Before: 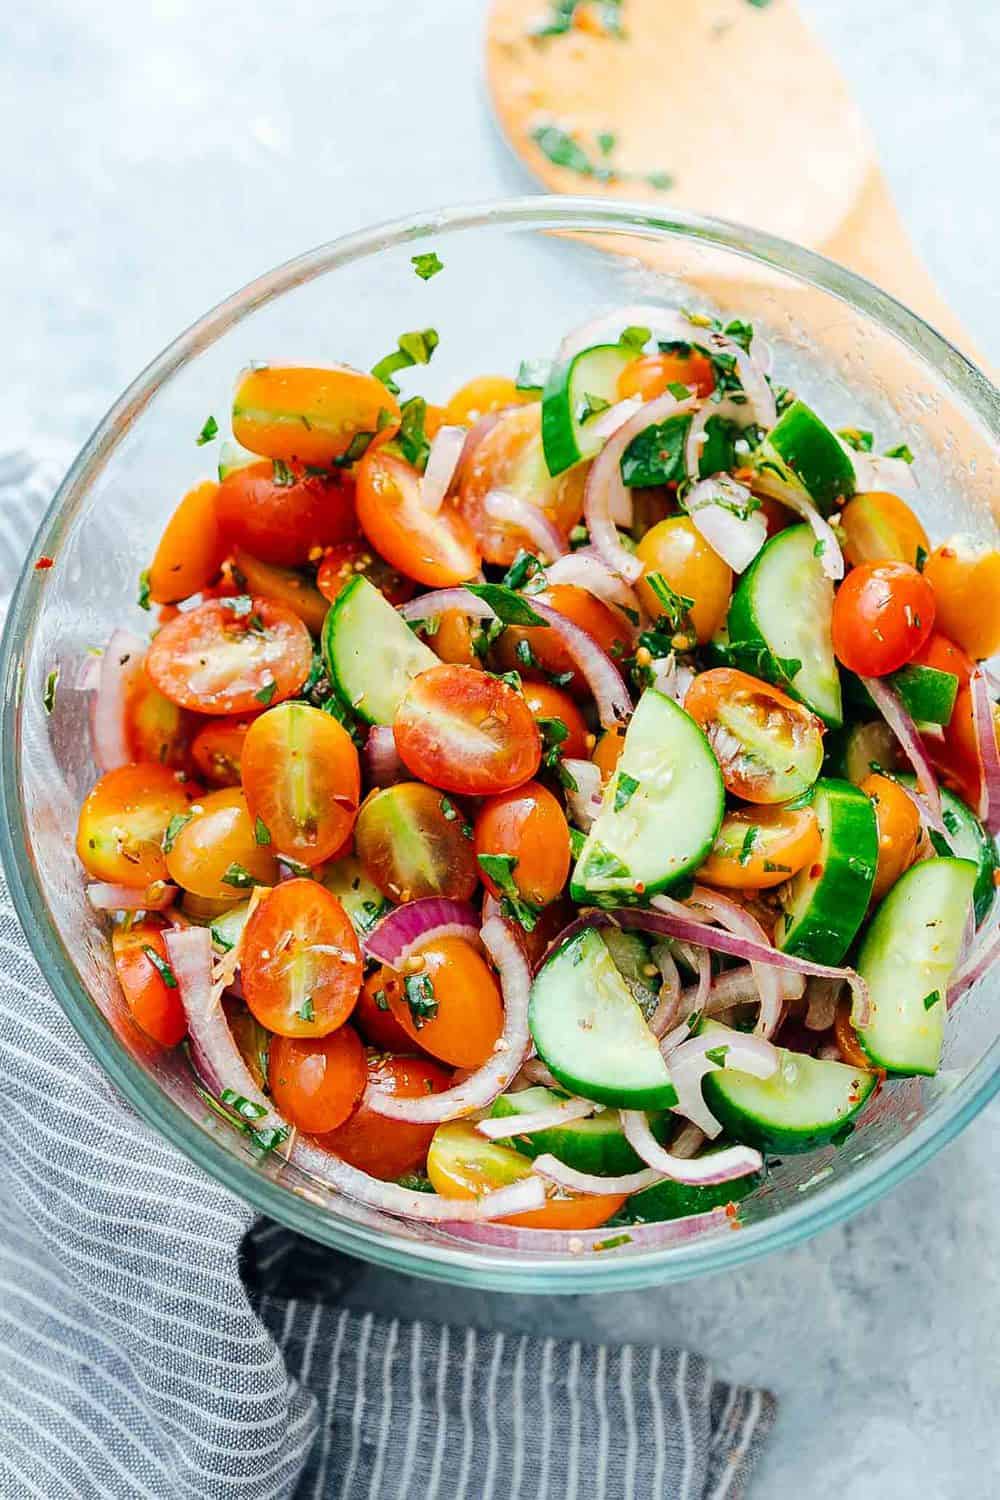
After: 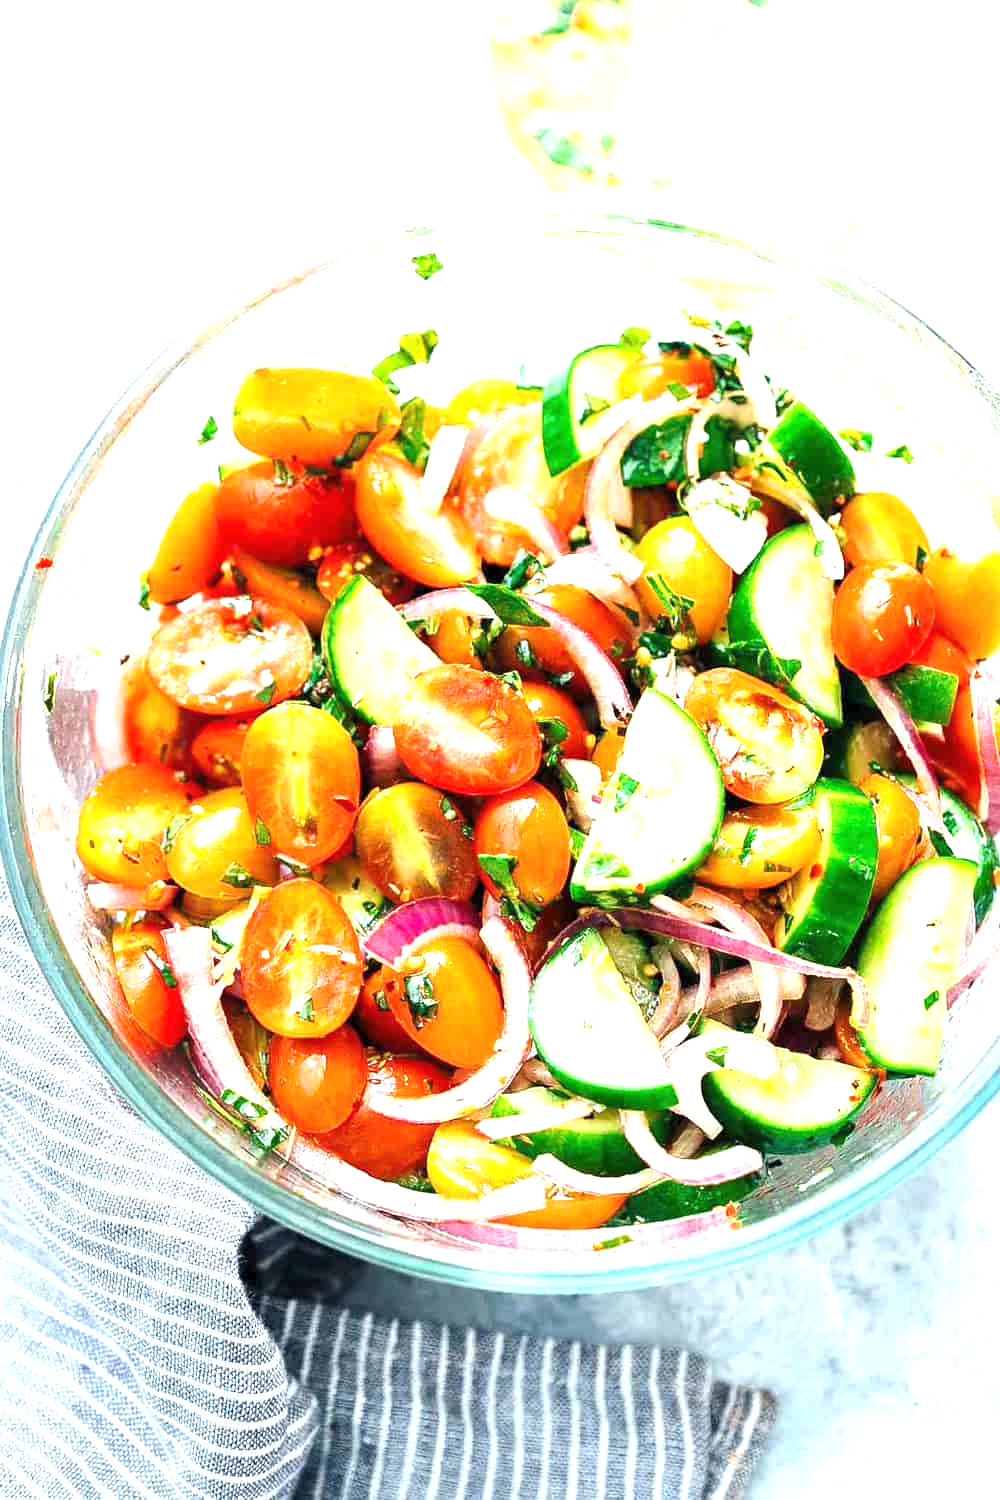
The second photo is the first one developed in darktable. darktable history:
exposure: black level correction 0, exposure 1.2 EV, compensate exposure bias true, compensate highlight preservation false
levels: mode automatic, black 0.023%, white 99.97%, levels [0.062, 0.494, 0.925]
